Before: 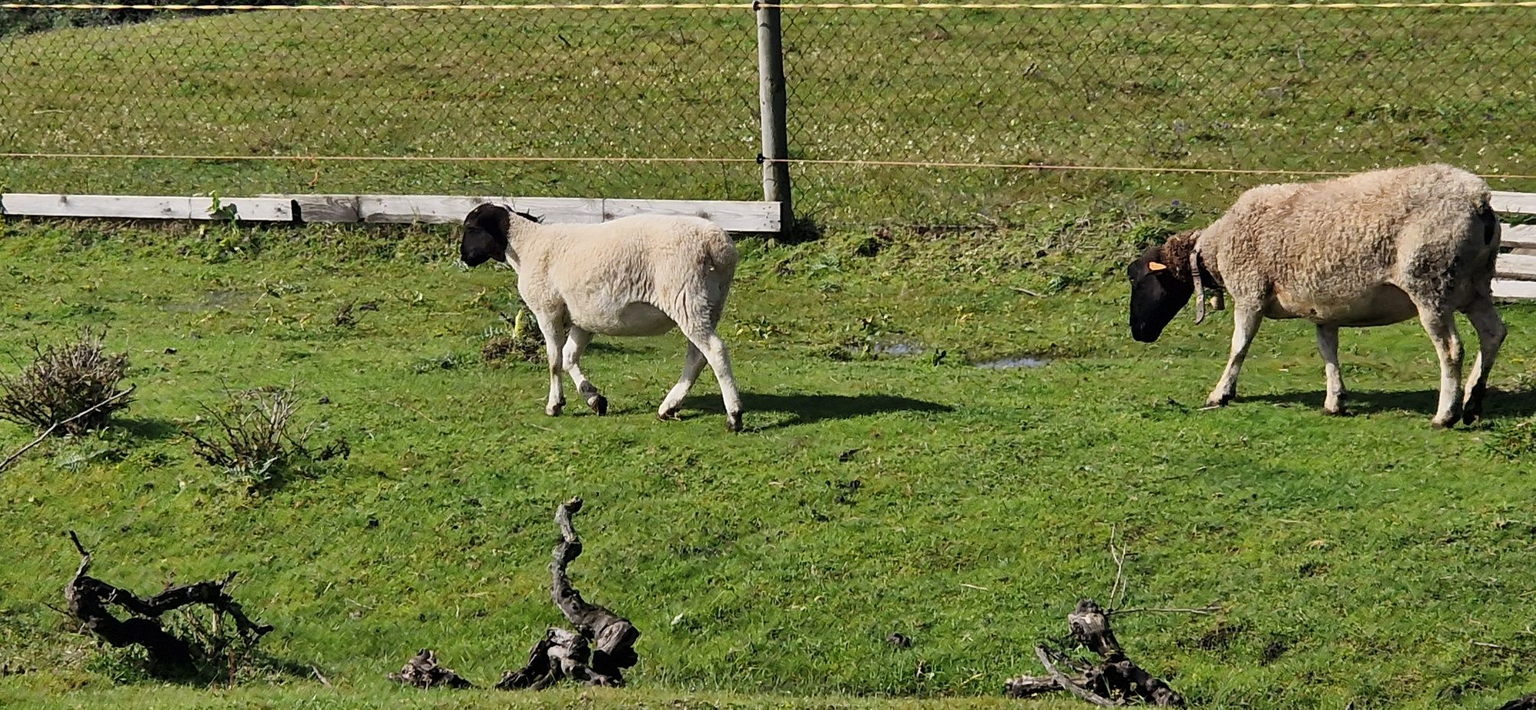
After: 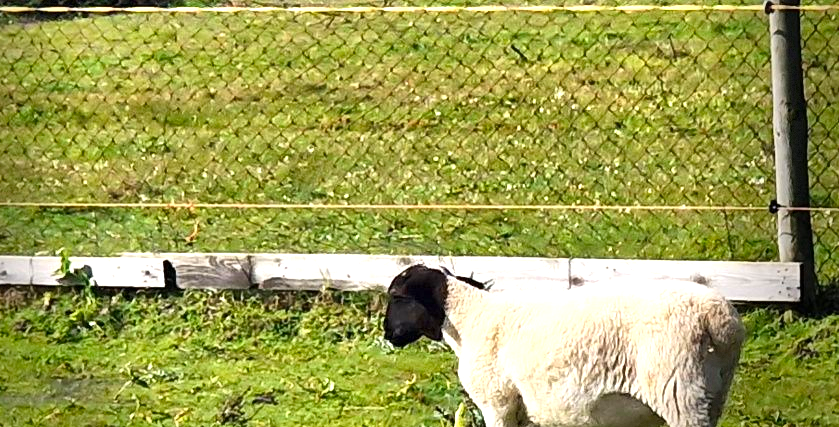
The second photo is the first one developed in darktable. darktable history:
exposure: black level correction 0, exposure 1 EV, compensate exposure bias true, compensate highlight preservation false
contrast brightness saturation: contrast 0.09, saturation 0.28
vignetting: fall-off start 68.33%, fall-off radius 30%, saturation 0.042, center (-0.066, -0.311), width/height ratio 0.992, shape 0.85, dithering 8-bit output
local contrast: mode bilateral grid, contrast 20, coarseness 50, detail 120%, midtone range 0.2
crop and rotate: left 10.817%, top 0.062%, right 47.194%, bottom 53.626%
